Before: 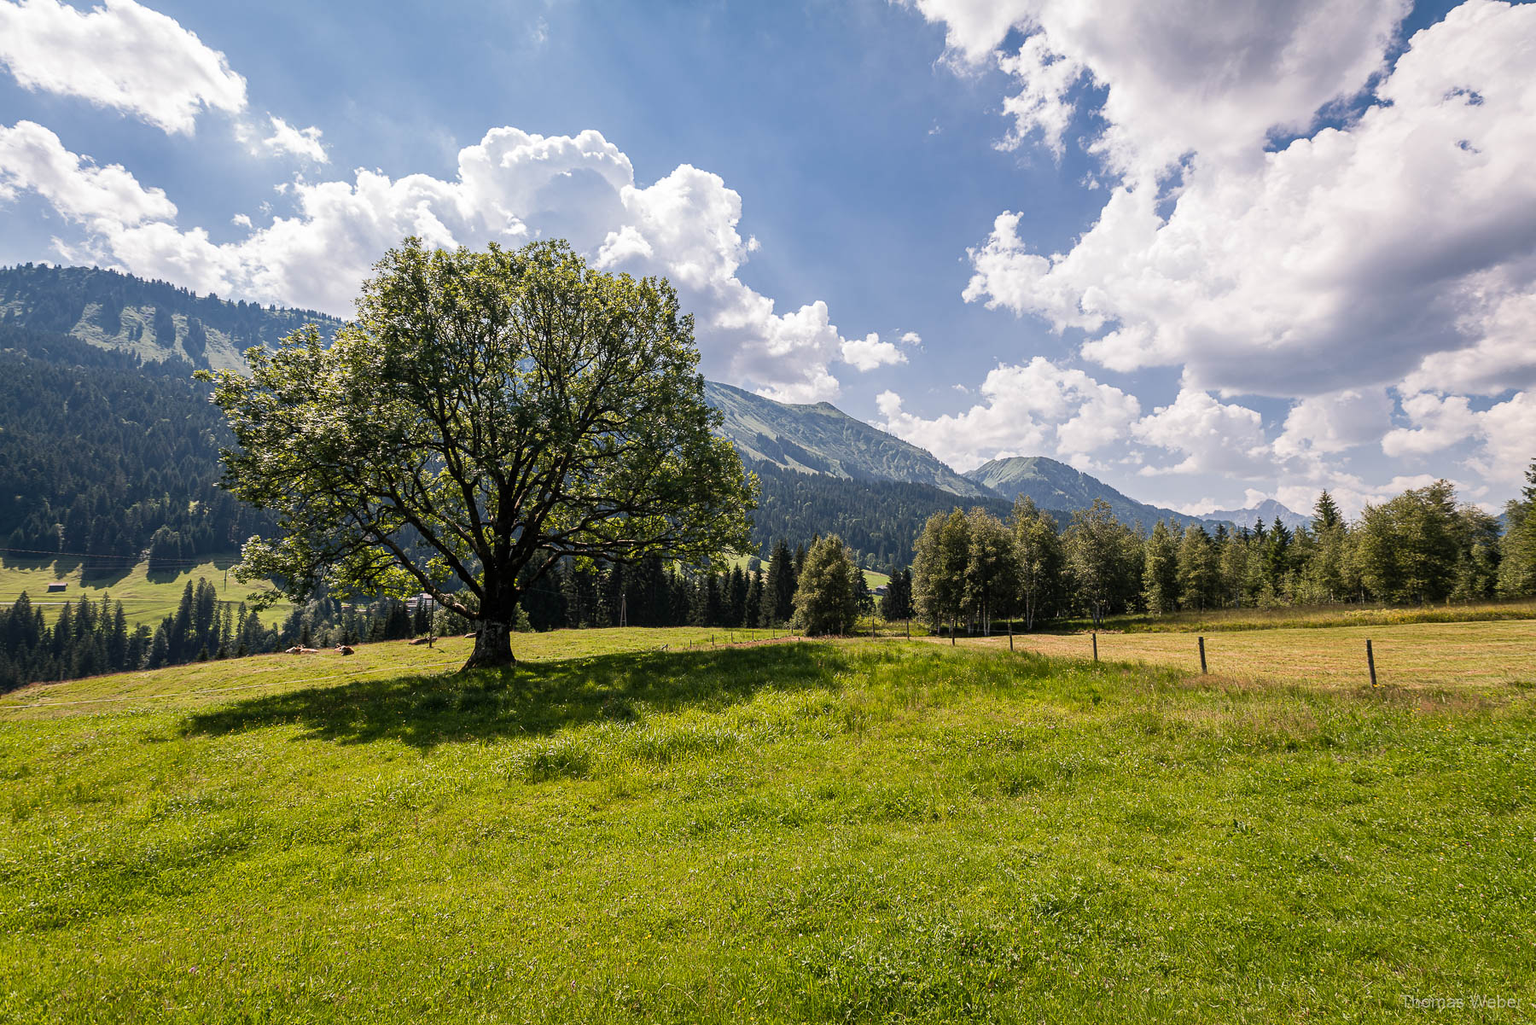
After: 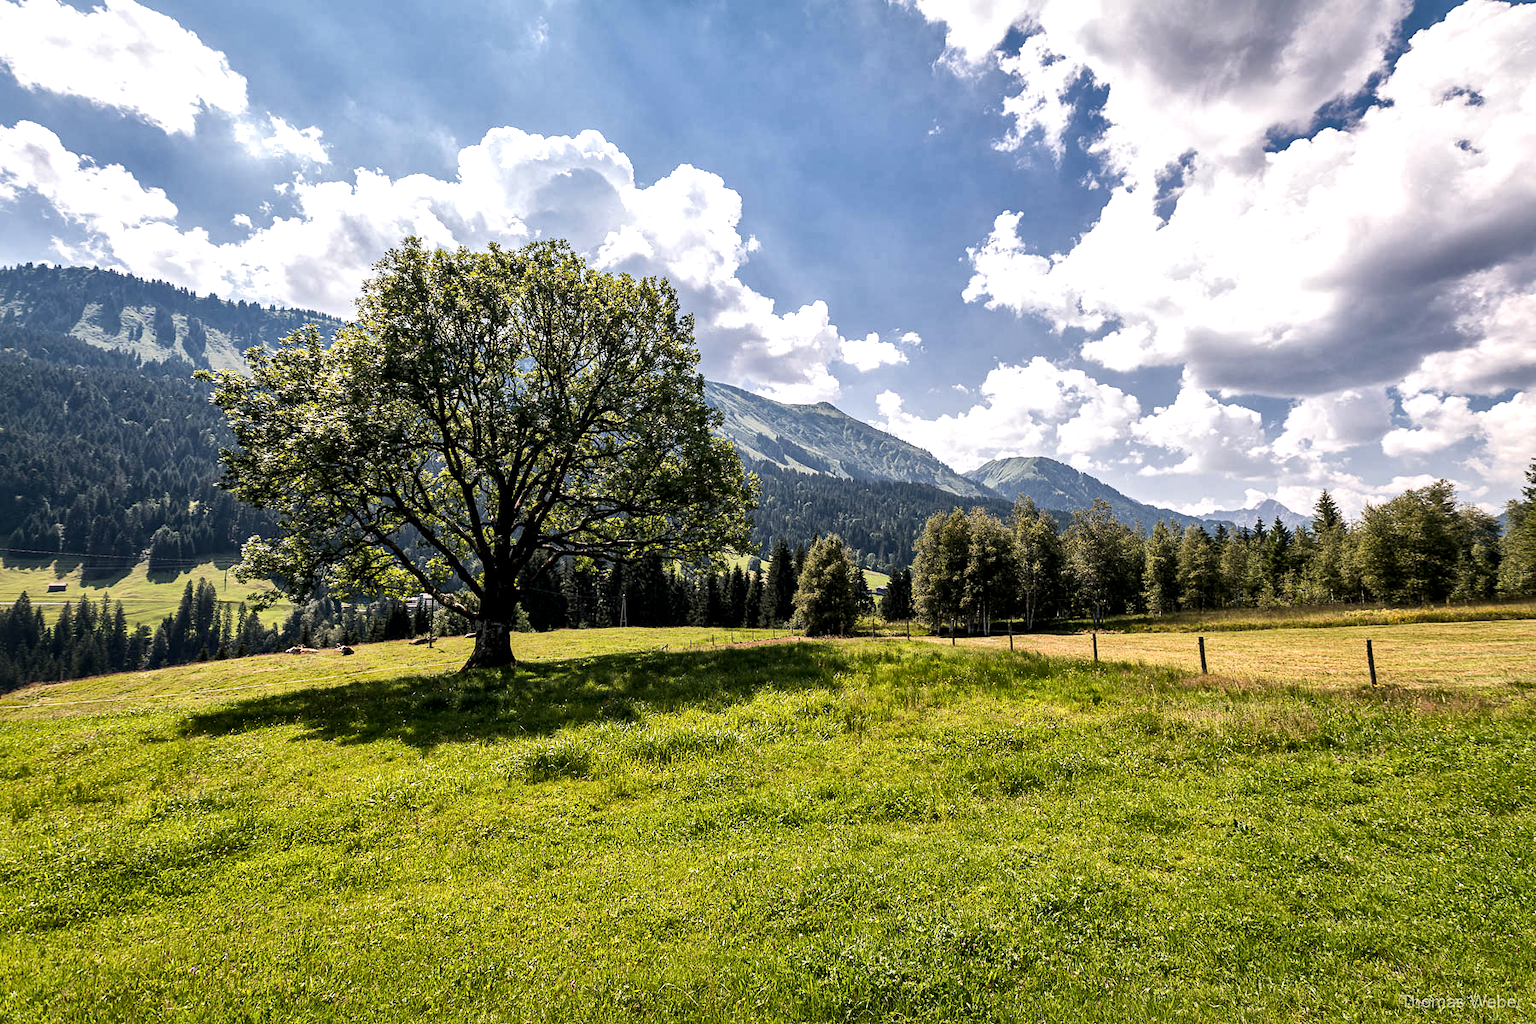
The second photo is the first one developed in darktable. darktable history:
local contrast: mode bilateral grid, contrast 20, coarseness 50, detail 161%, midtone range 0.2
tone equalizer: -8 EV -0.417 EV, -7 EV -0.389 EV, -6 EV -0.333 EV, -5 EV -0.222 EV, -3 EV 0.222 EV, -2 EV 0.333 EV, -1 EV 0.389 EV, +0 EV 0.417 EV, edges refinement/feathering 500, mask exposure compensation -1.57 EV, preserve details no
shadows and highlights: shadows 37.27, highlights -28.18, soften with gaussian
